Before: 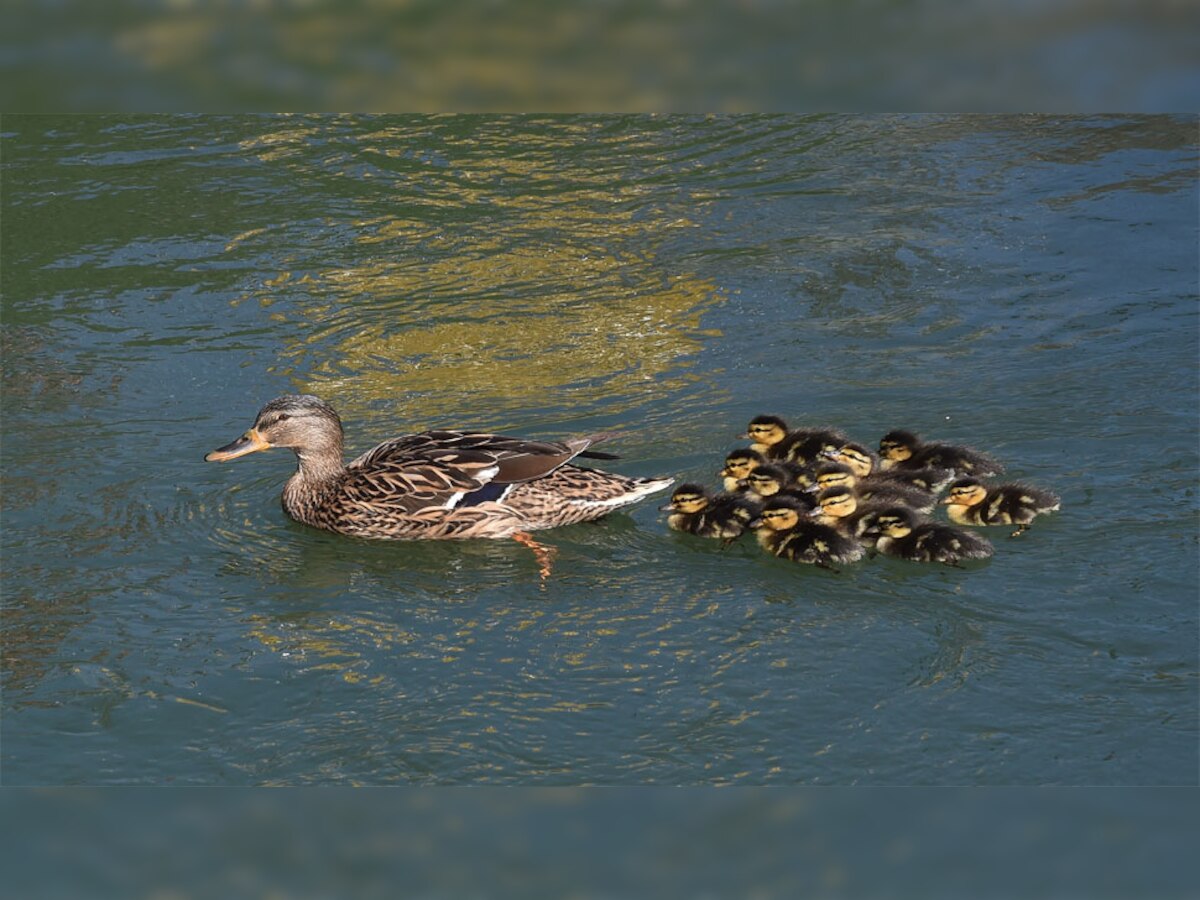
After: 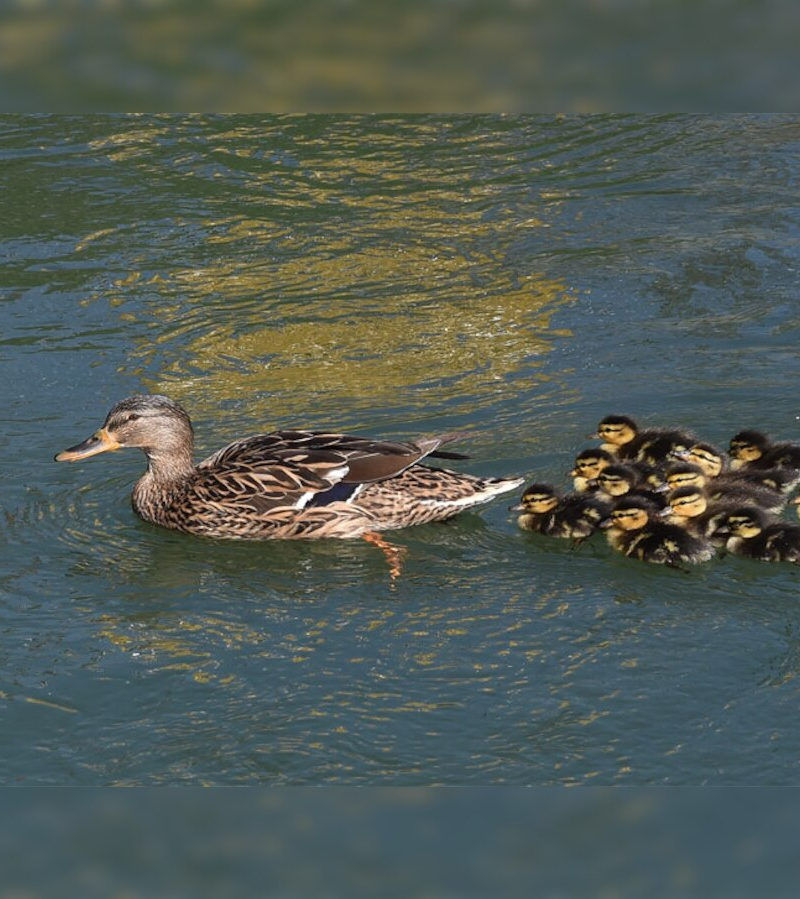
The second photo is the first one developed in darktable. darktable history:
crop and rotate: left 12.581%, right 20.697%
